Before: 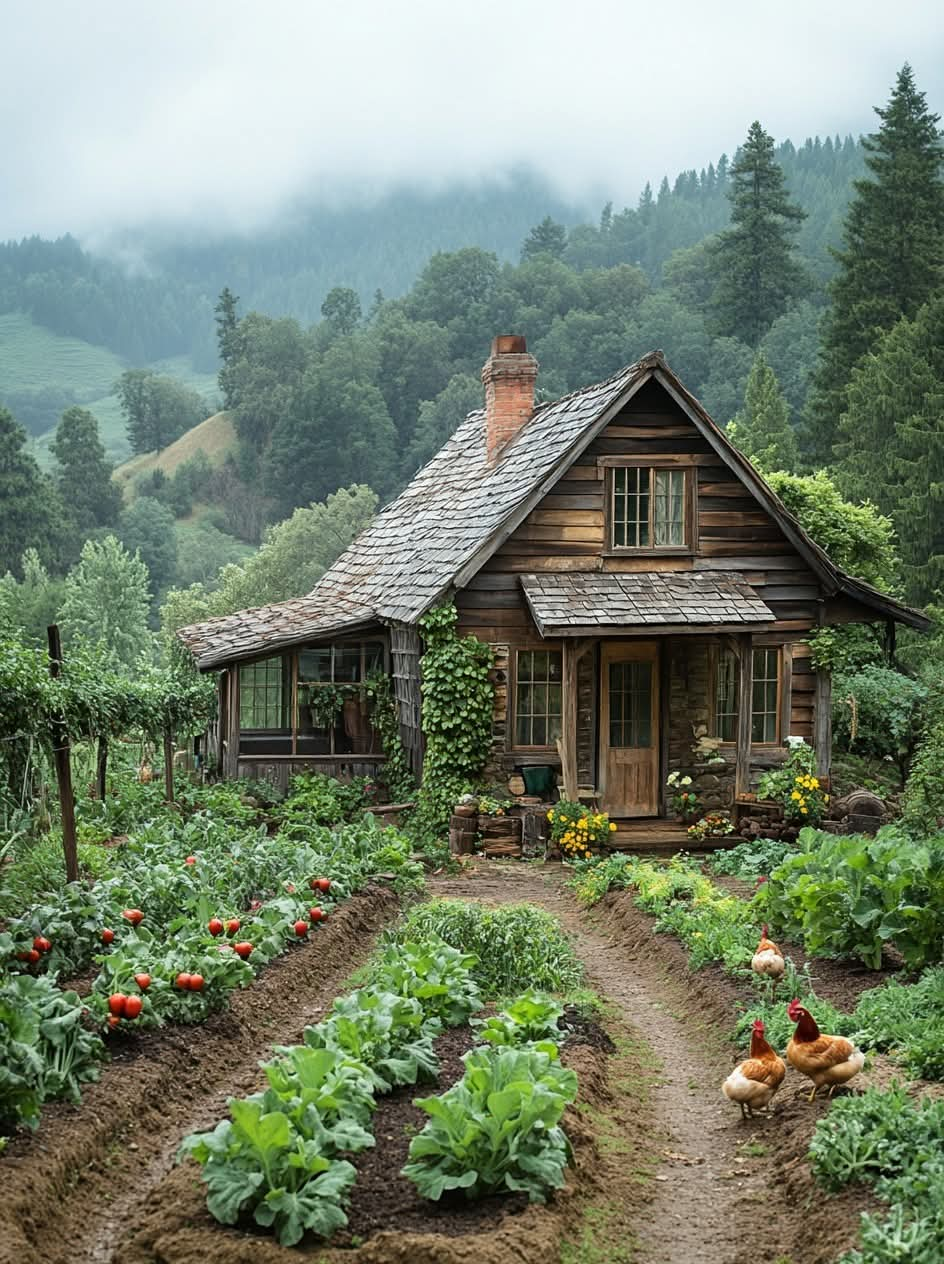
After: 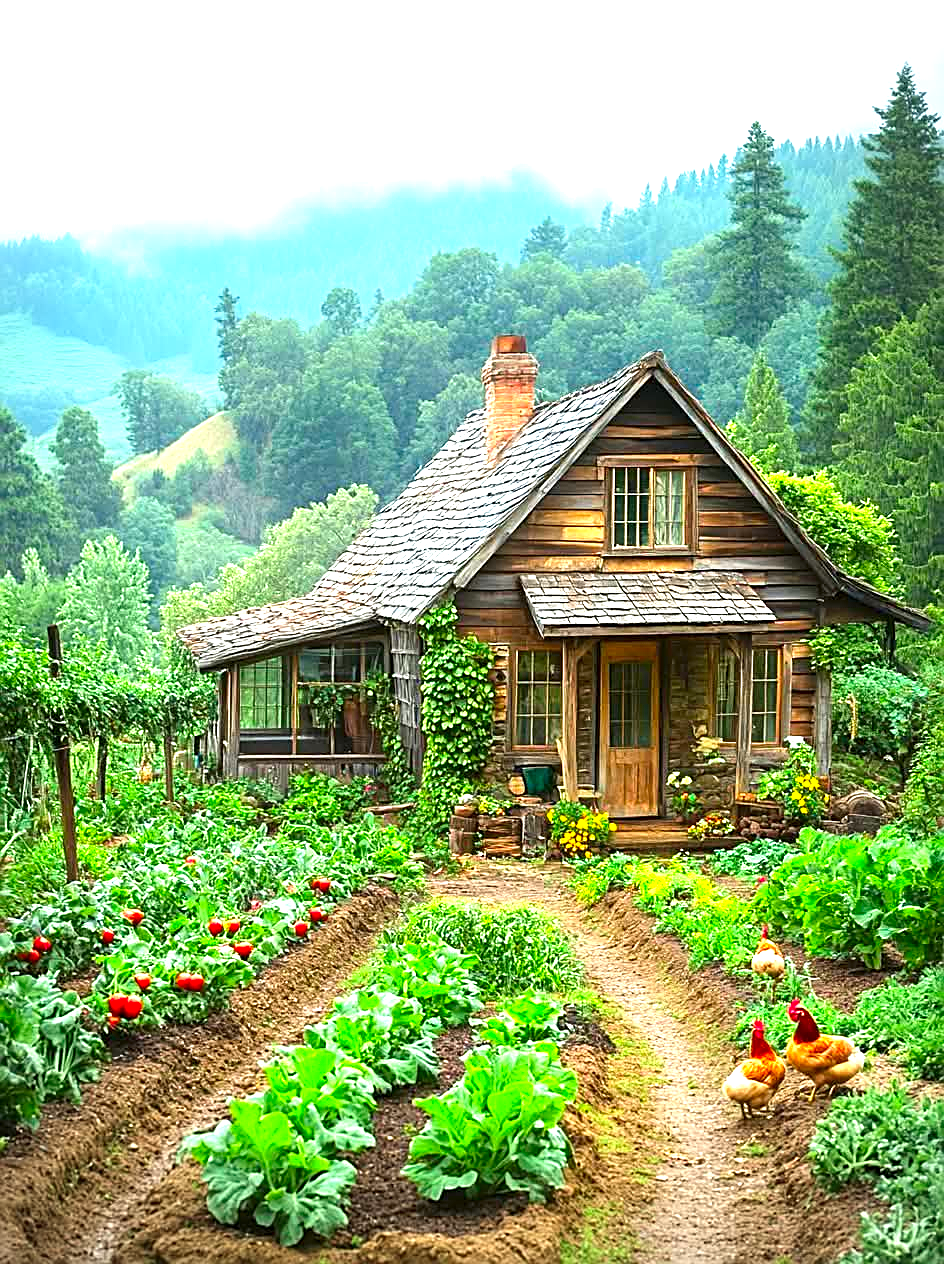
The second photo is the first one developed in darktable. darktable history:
exposure: black level correction 0, exposure 1.374 EV, compensate highlight preservation false
color correction: highlights b* 0.061, saturation 1.85
sharpen: on, module defaults
vignetting: fall-off radius 60.96%, brightness -0.575
